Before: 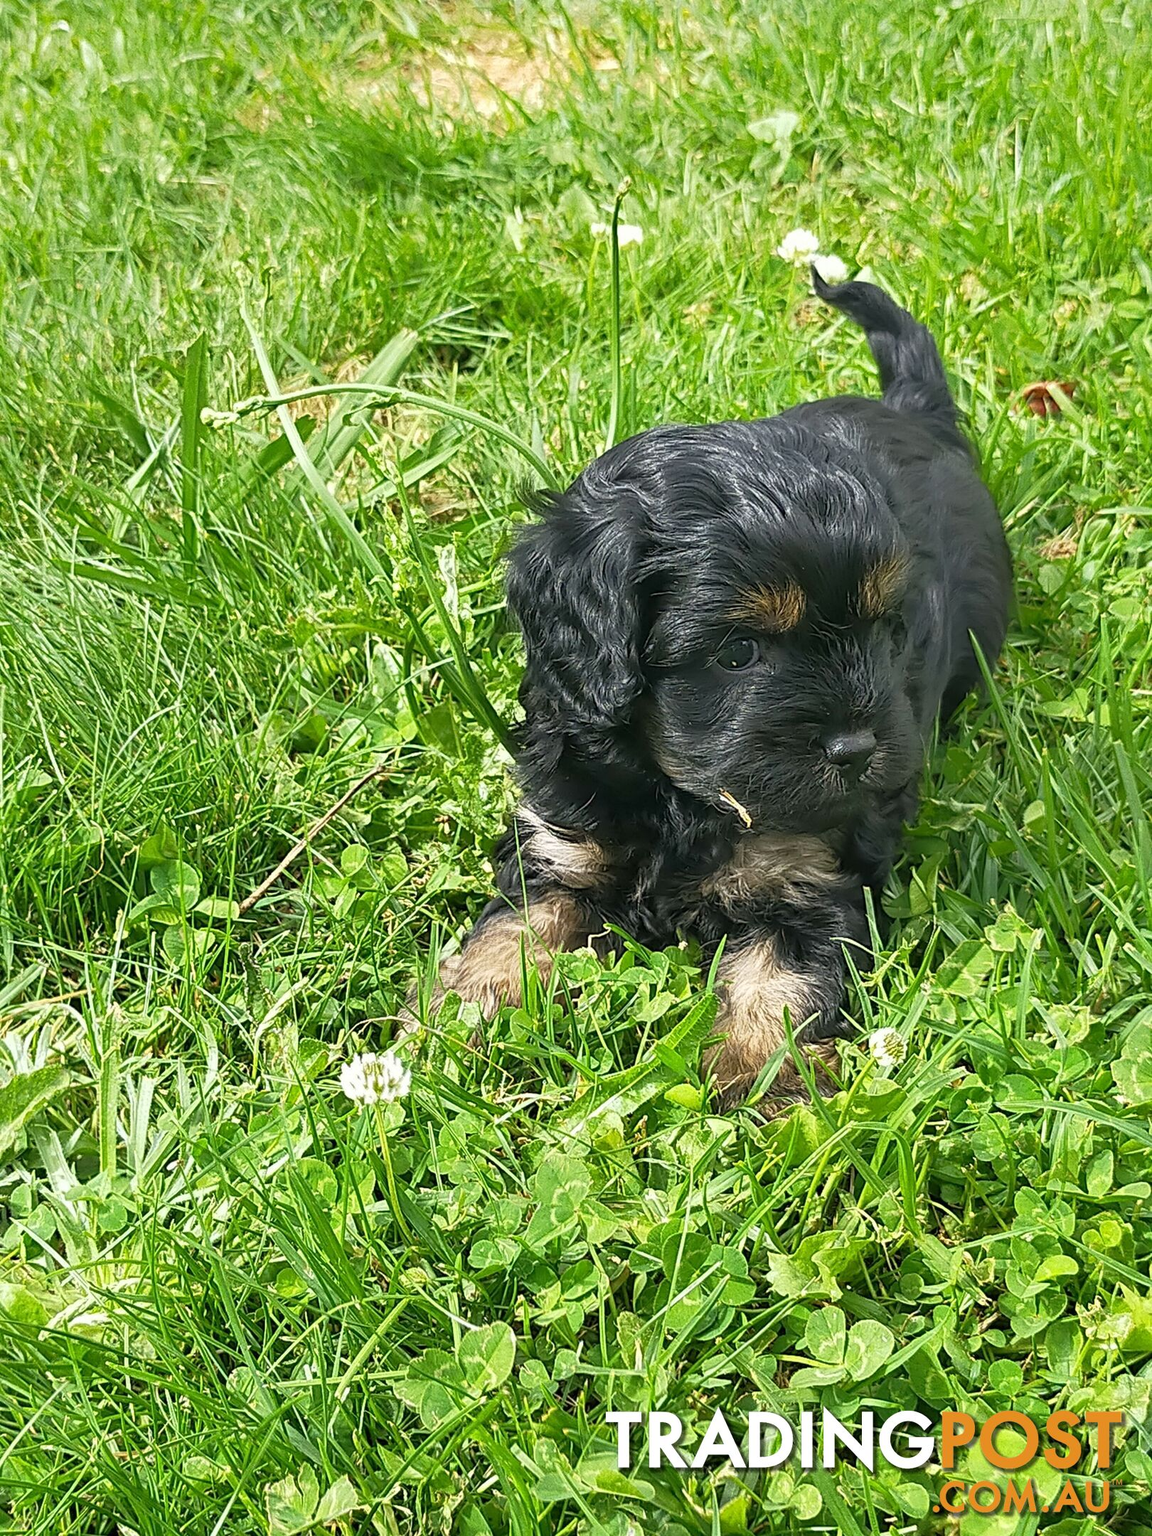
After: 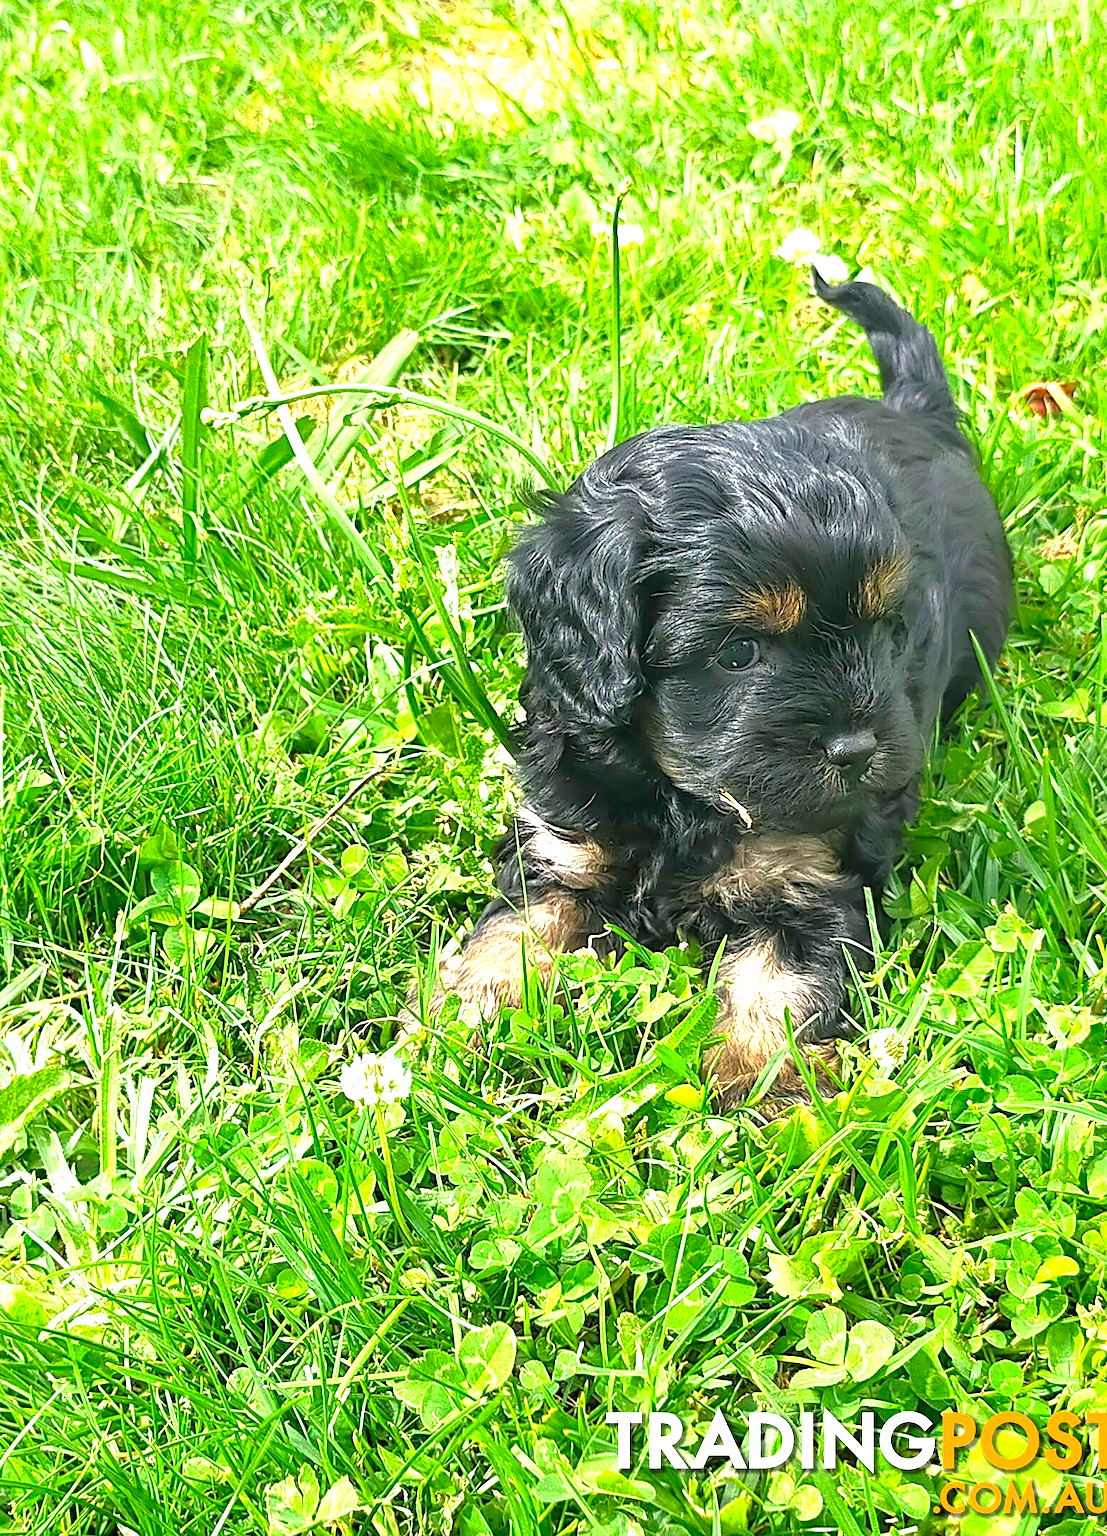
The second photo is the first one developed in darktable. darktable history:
crop: right 3.931%, bottom 0.039%
exposure: exposure 1 EV, compensate highlight preservation false
